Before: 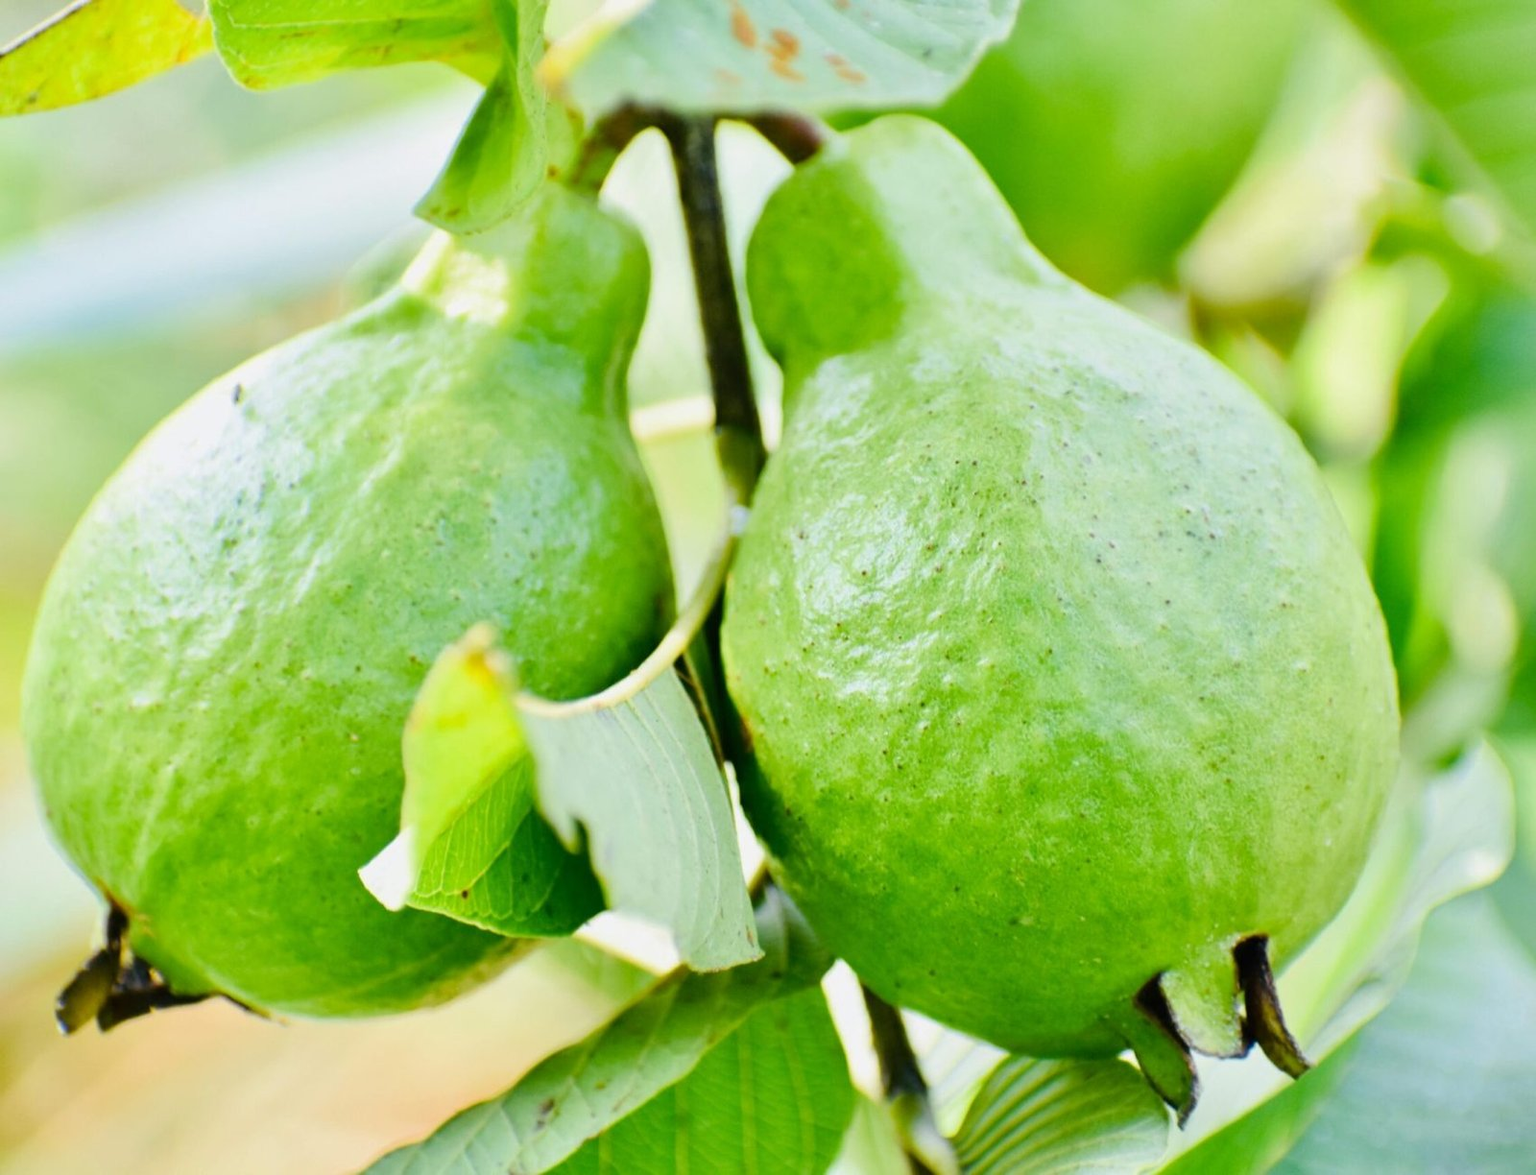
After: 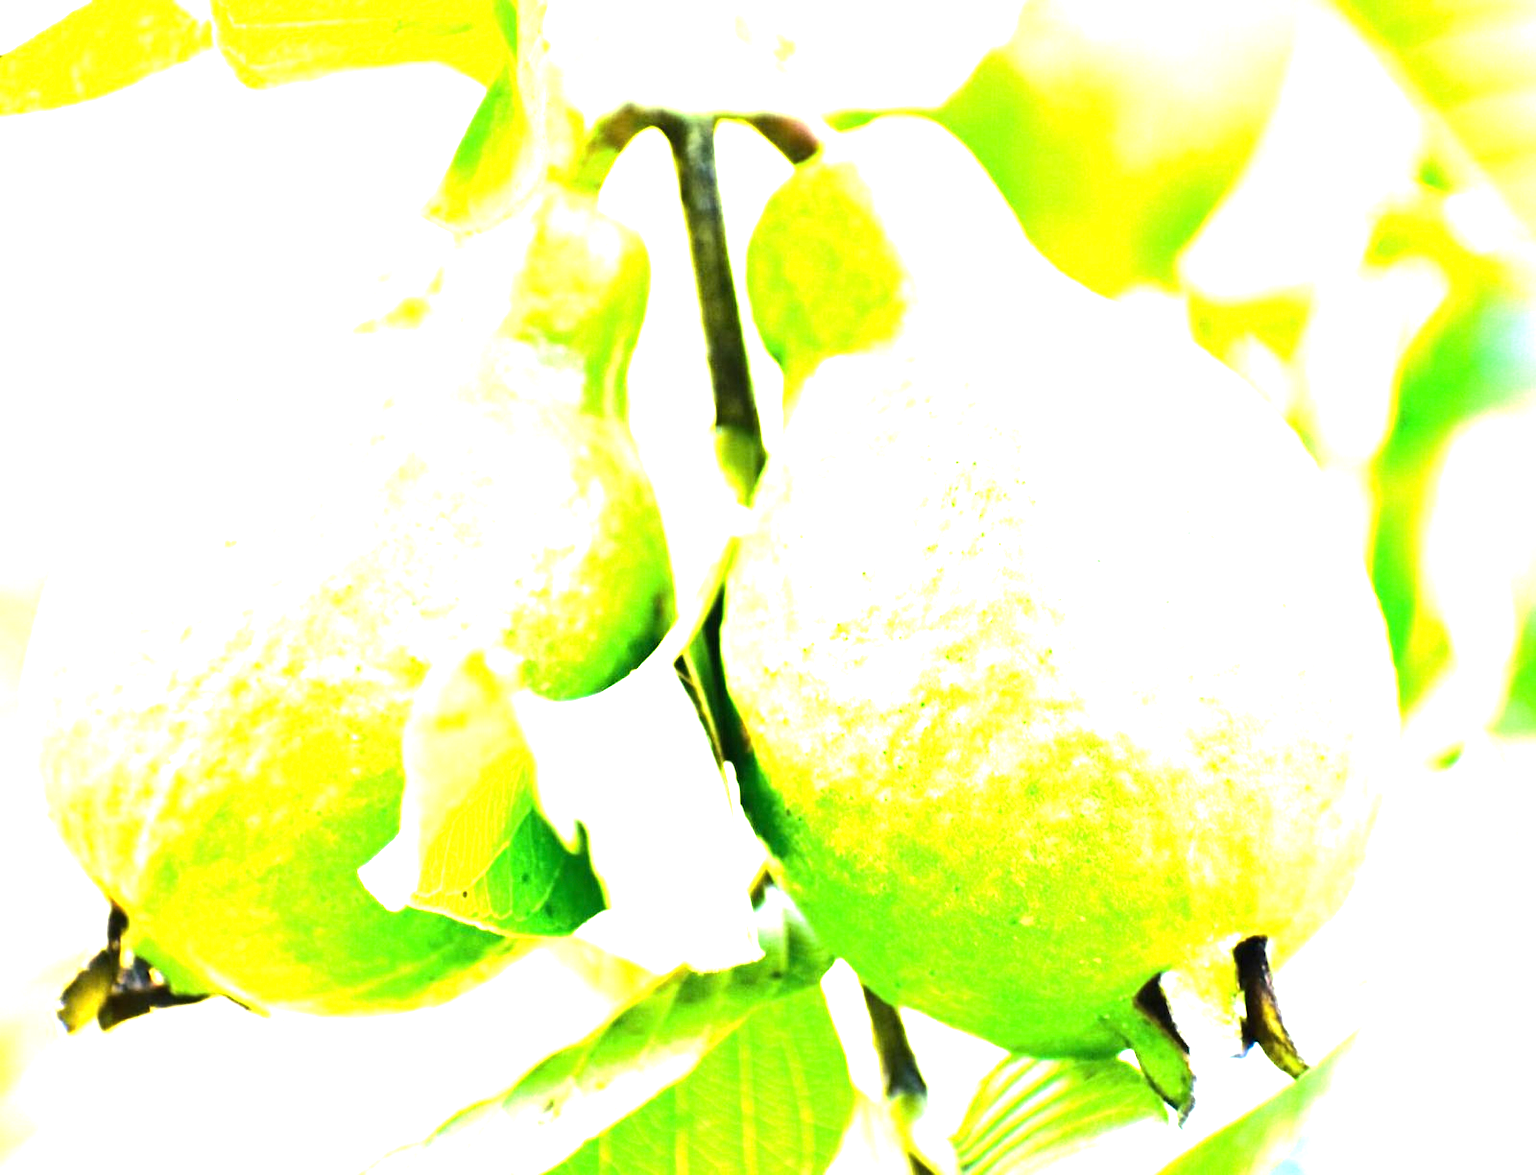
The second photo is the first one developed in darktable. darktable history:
tone equalizer: -8 EV -0.748 EV, -7 EV -0.7 EV, -6 EV -0.635 EV, -5 EV -0.366 EV, -3 EV 0.37 EV, -2 EV 0.6 EV, -1 EV 0.696 EV, +0 EV 0.778 EV, edges refinement/feathering 500, mask exposure compensation -1.57 EV, preserve details no
exposure: black level correction 0, exposure 1.923 EV, compensate highlight preservation false
